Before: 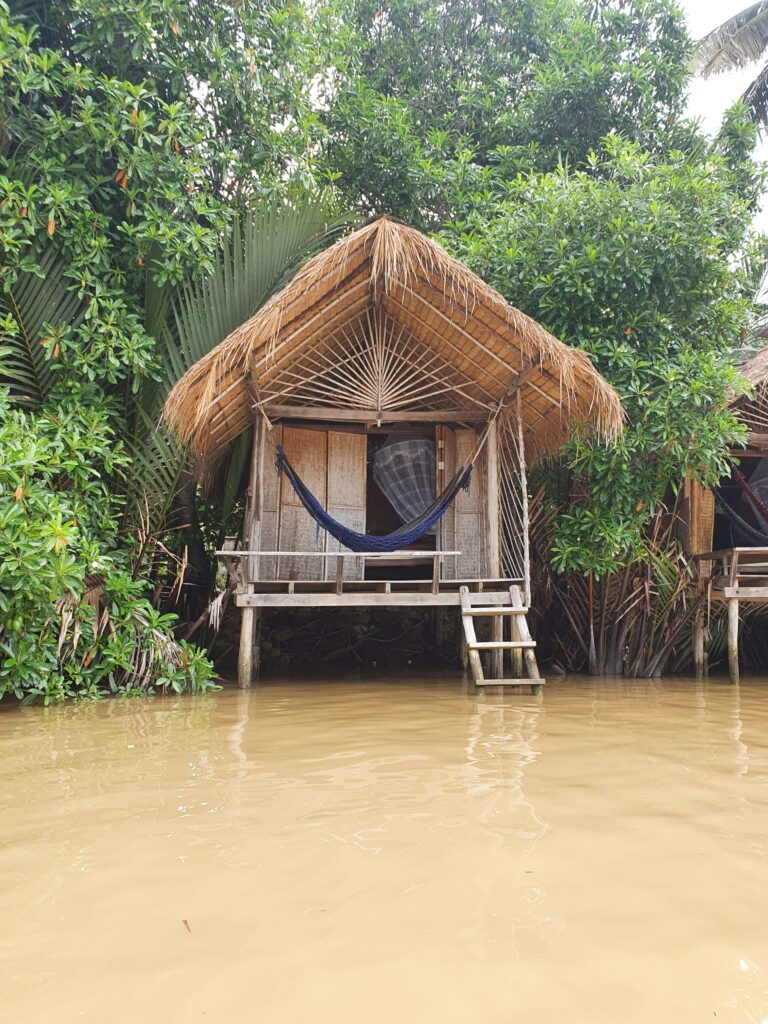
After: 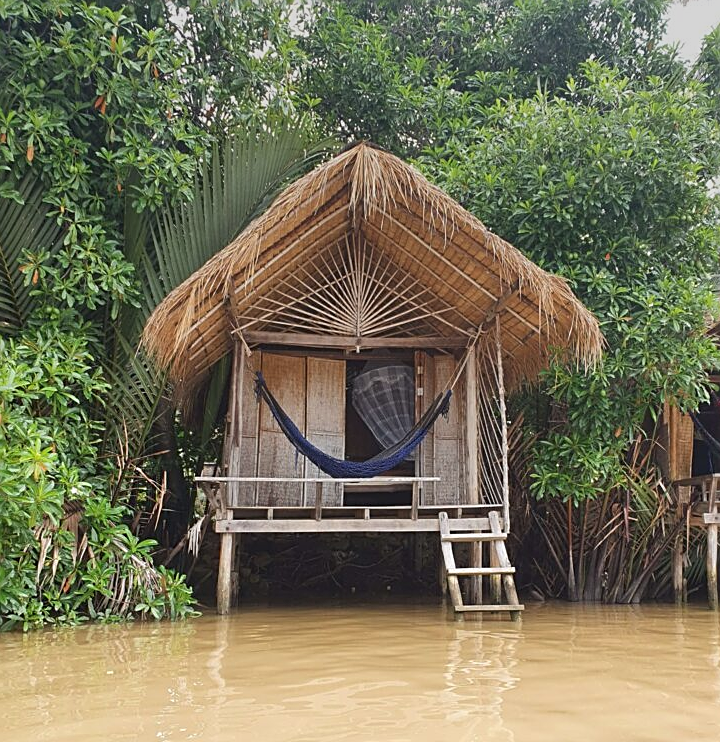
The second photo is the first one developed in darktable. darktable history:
sharpen: on, module defaults
crop: left 2.737%, top 7.287%, right 3.421%, bottom 20.179%
graduated density: on, module defaults
